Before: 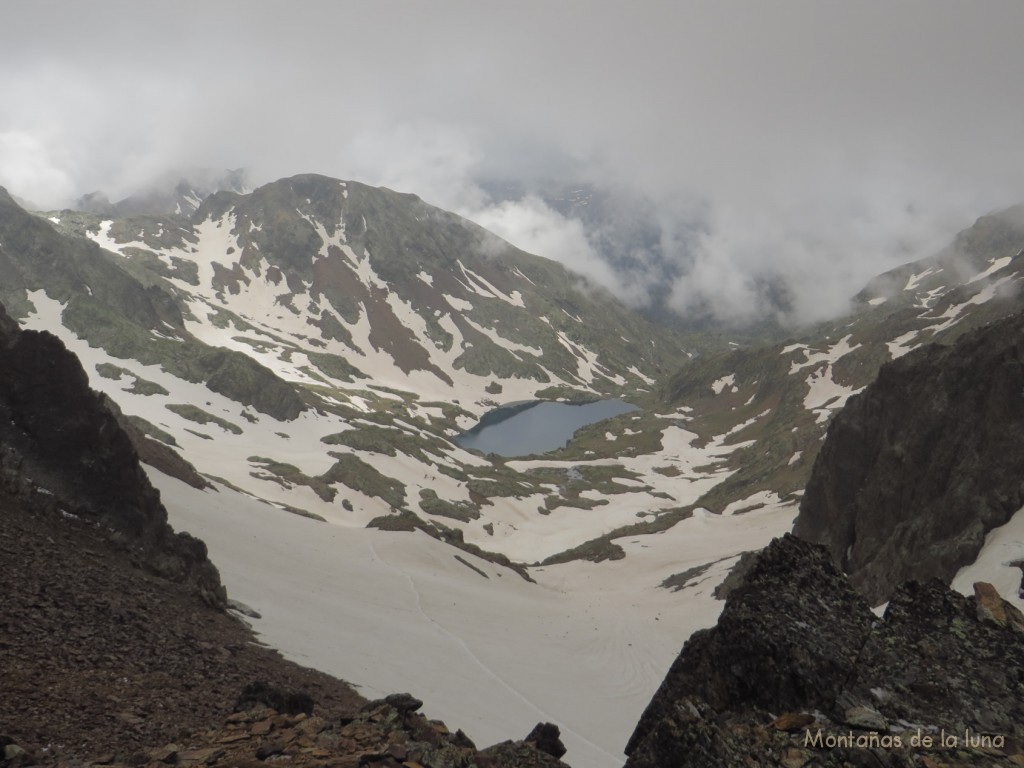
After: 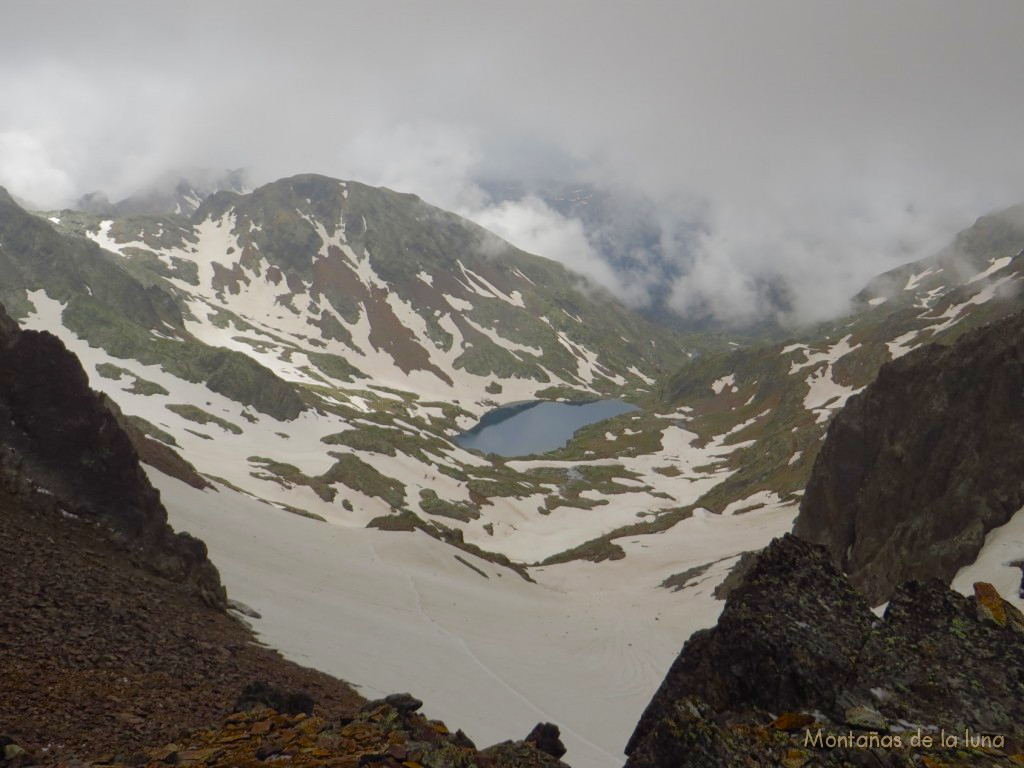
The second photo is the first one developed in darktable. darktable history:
color balance rgb: perceptual saturation grading › global saturation 44.521%, perceptual saturation grading › highlights -50.148%, perceptual saturation grading › shadows 31.136%, global vibrance 15.939%, saturation formula JzAzBz (2021)
